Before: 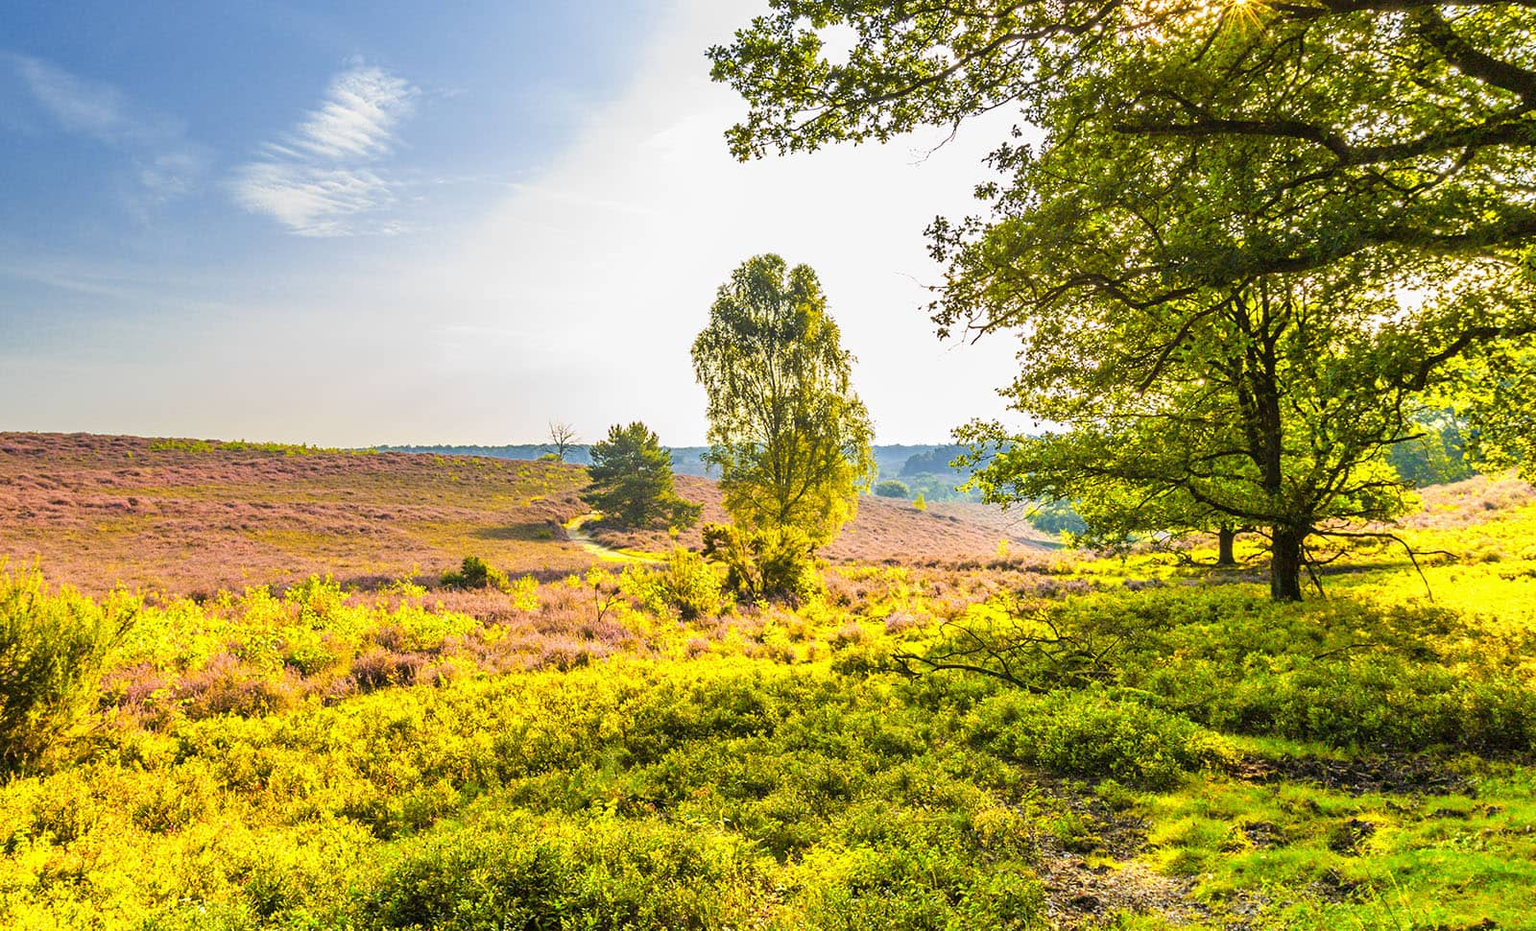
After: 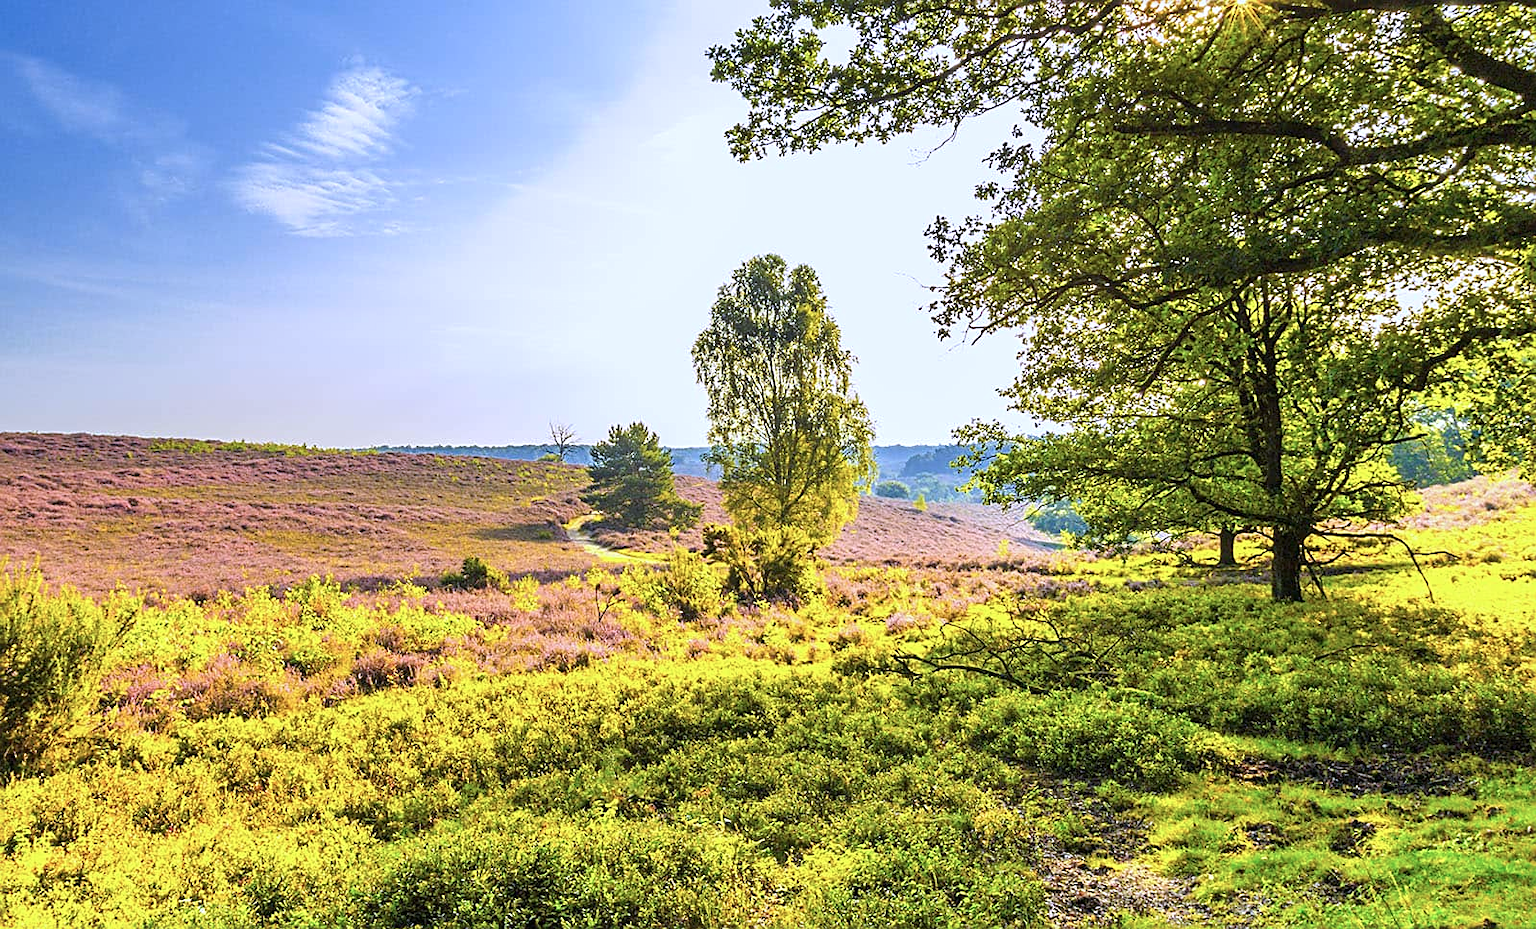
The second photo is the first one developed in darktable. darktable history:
sharpen: on, module defaults
color calibration: illuminant as shot in camera, x 0.377, y 0.392, temperature 4169.3 K, saturation algorithm version 1 (2020)
levels: mode automatic, black 0.023%, white 99.97%, levels [0.062, 0.494, 0.925]
exposure: compensate highlight preservation false
crop: top 0.05%, bottom 0.098%
